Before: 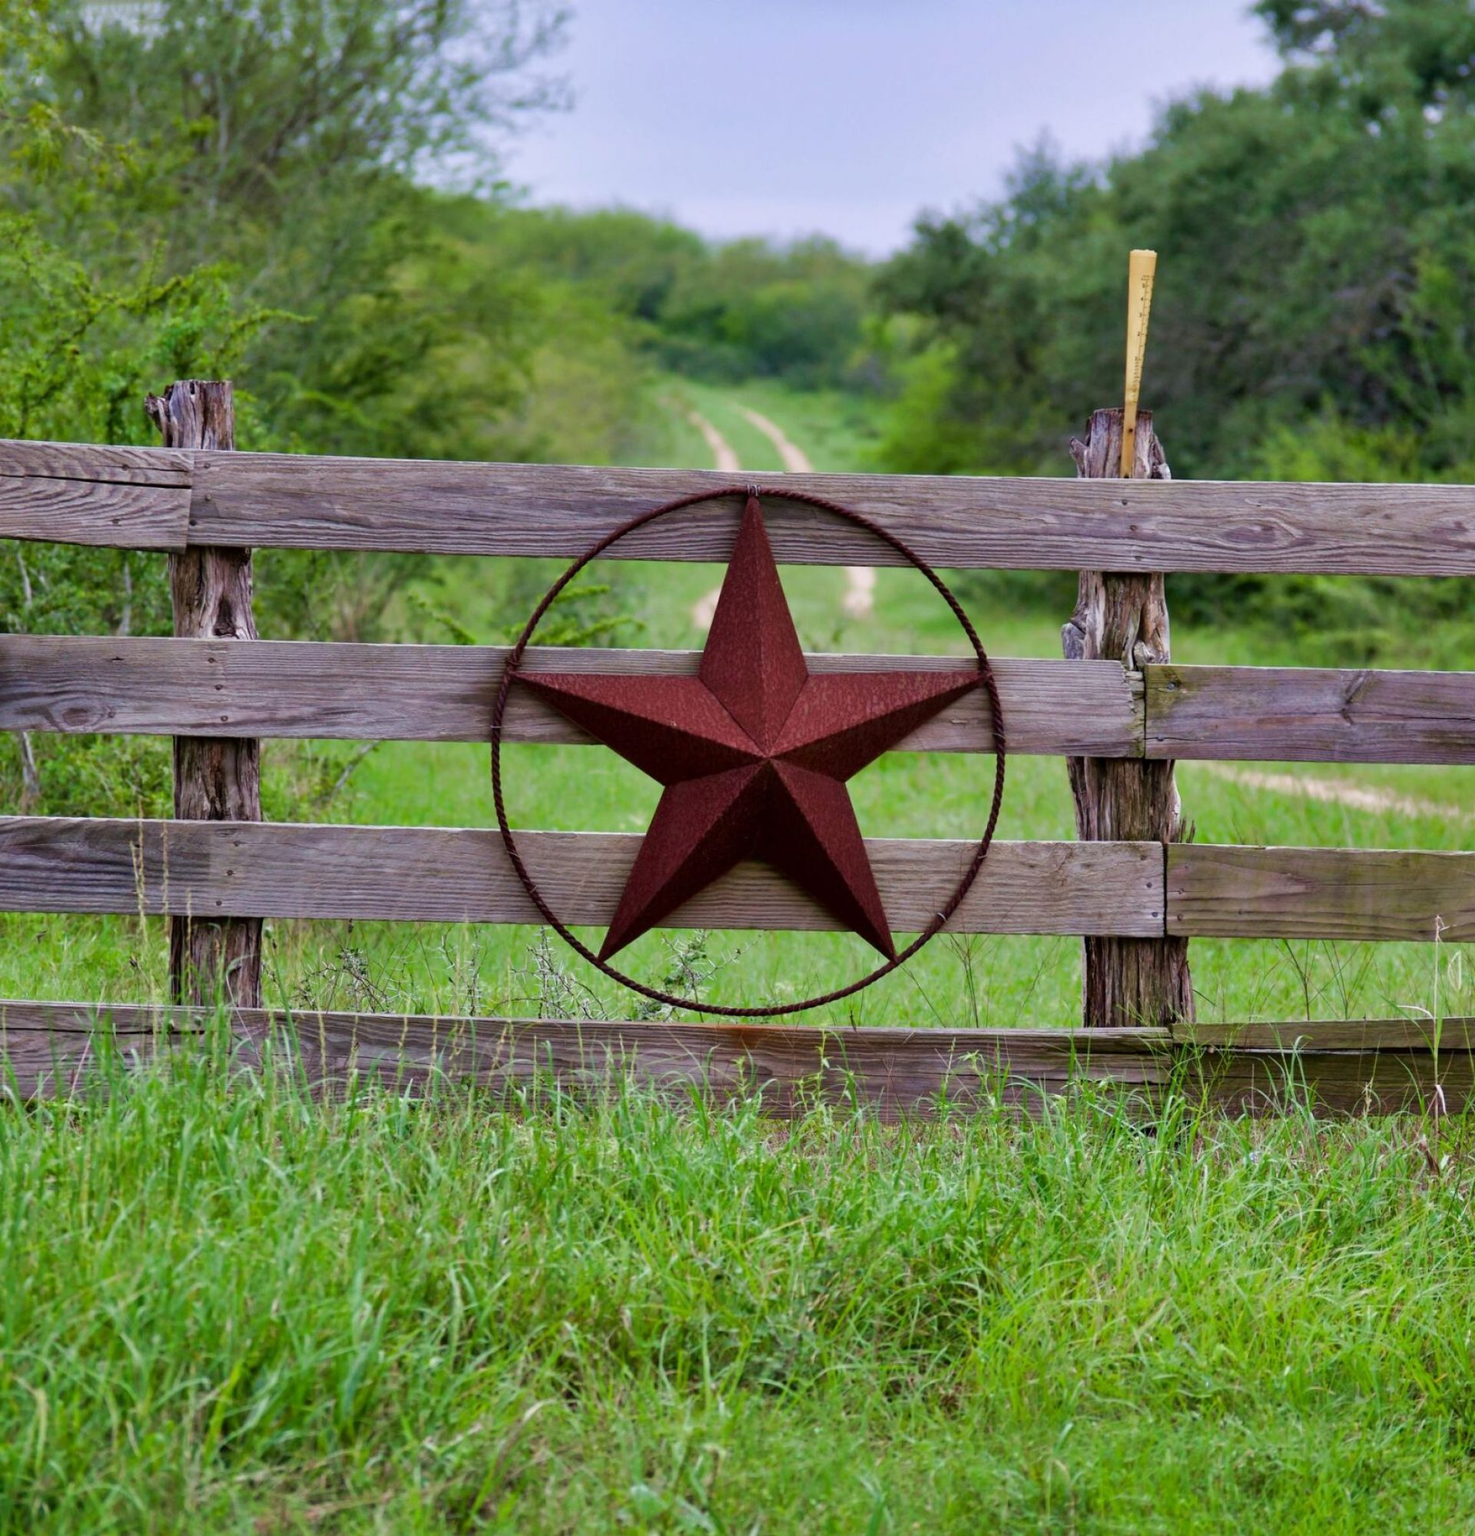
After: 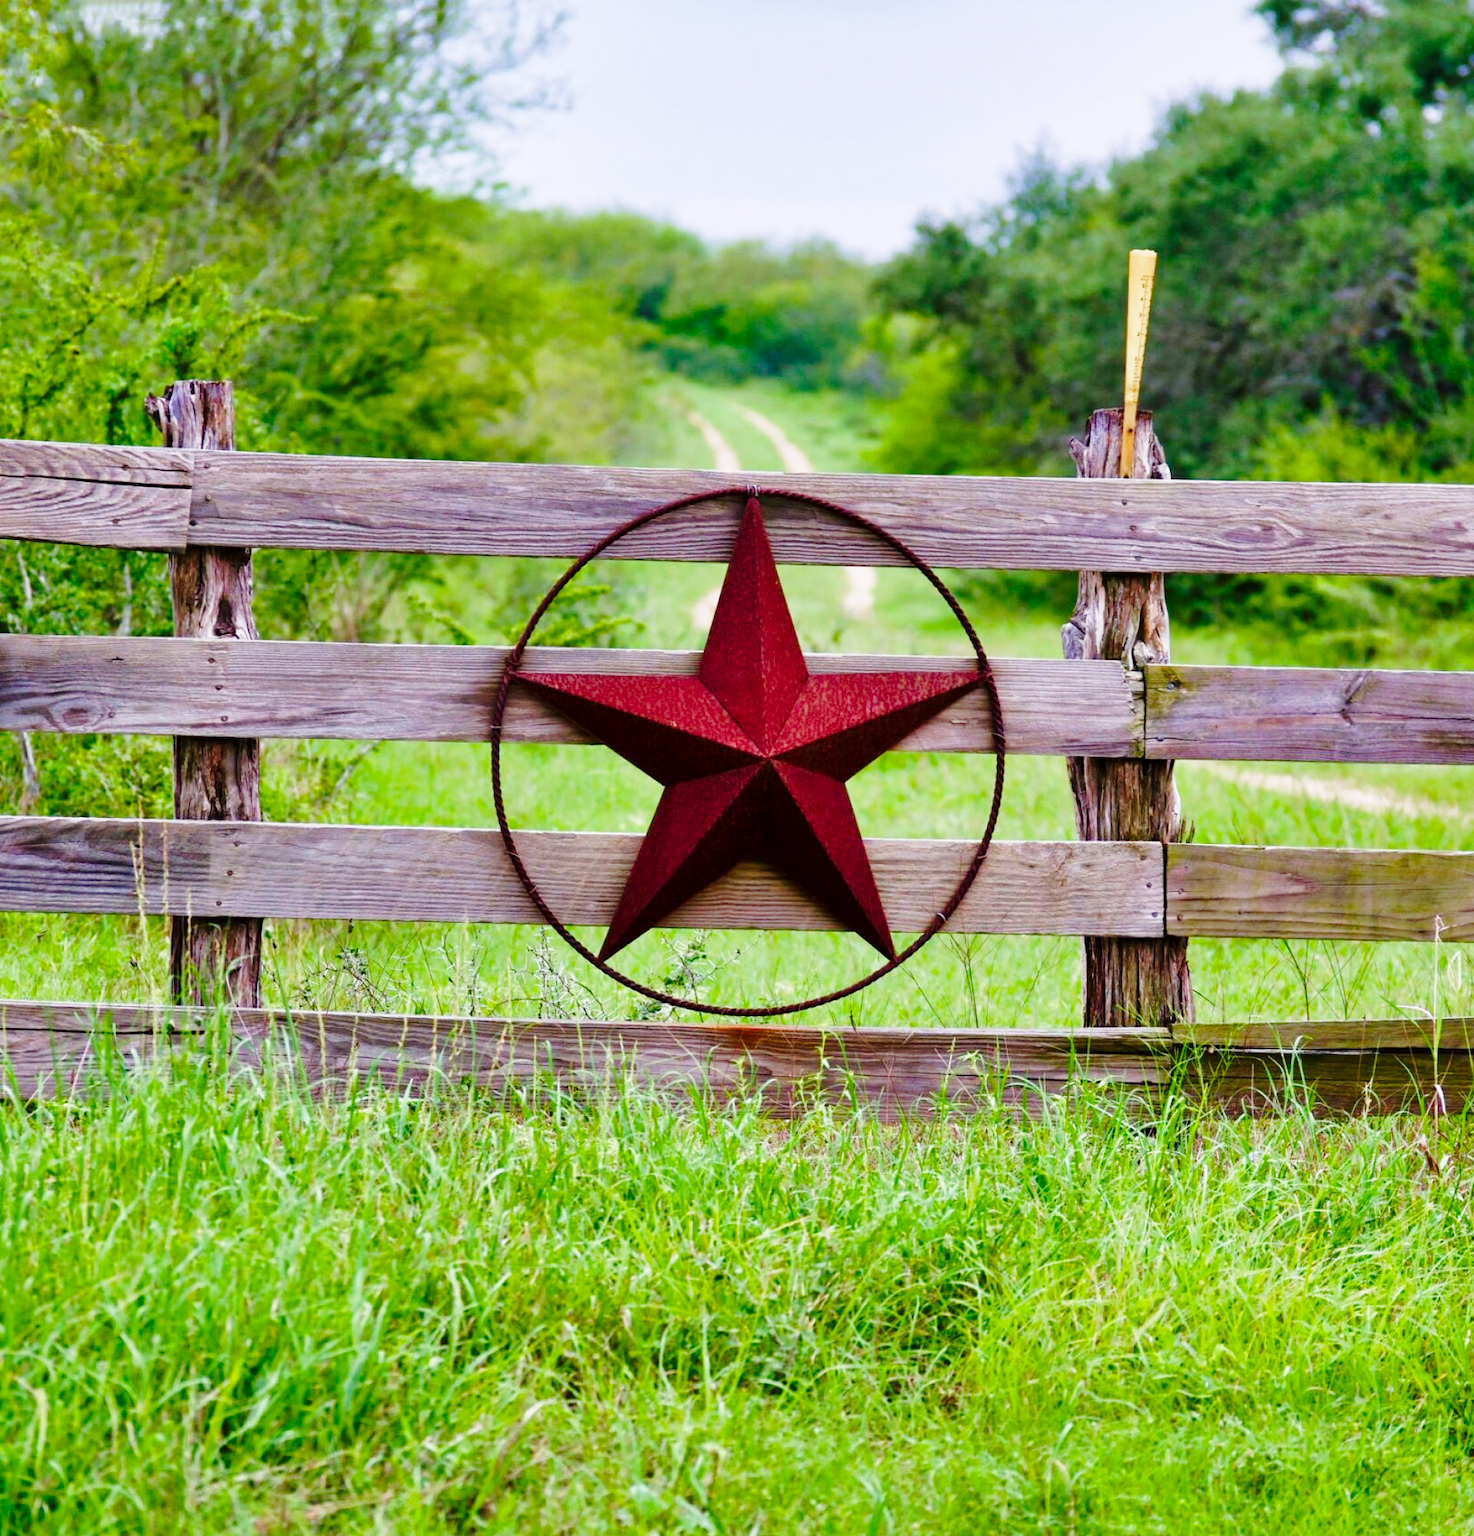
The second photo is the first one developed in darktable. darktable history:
color balance rgb: perceptual saturation grading › global saturation 20%, perceptual saturation grading › highlights -25%, perceptual saturation grading › shadows 25%
base curve: curves: ch0 [(0, 0) (0.028, 0.03) (0.121, 0.232) (0.46, 0.748) (0.859, 0.968) (1, 1)], preserve colors none
